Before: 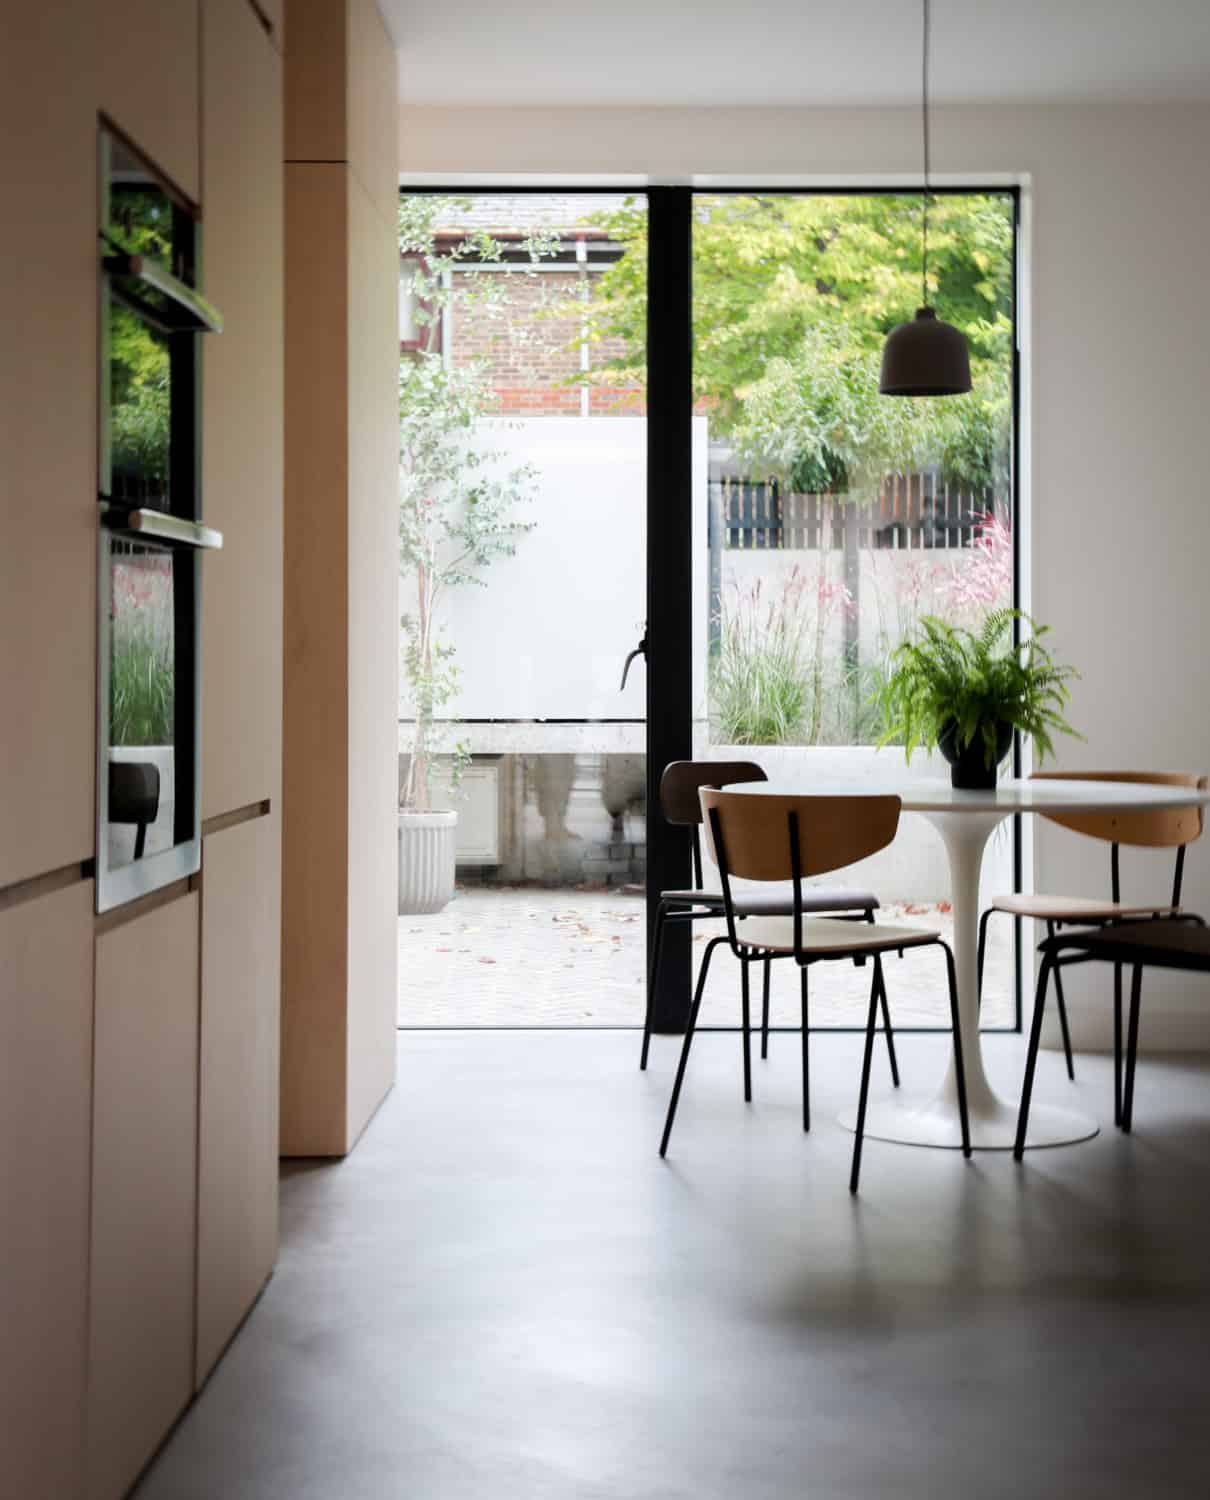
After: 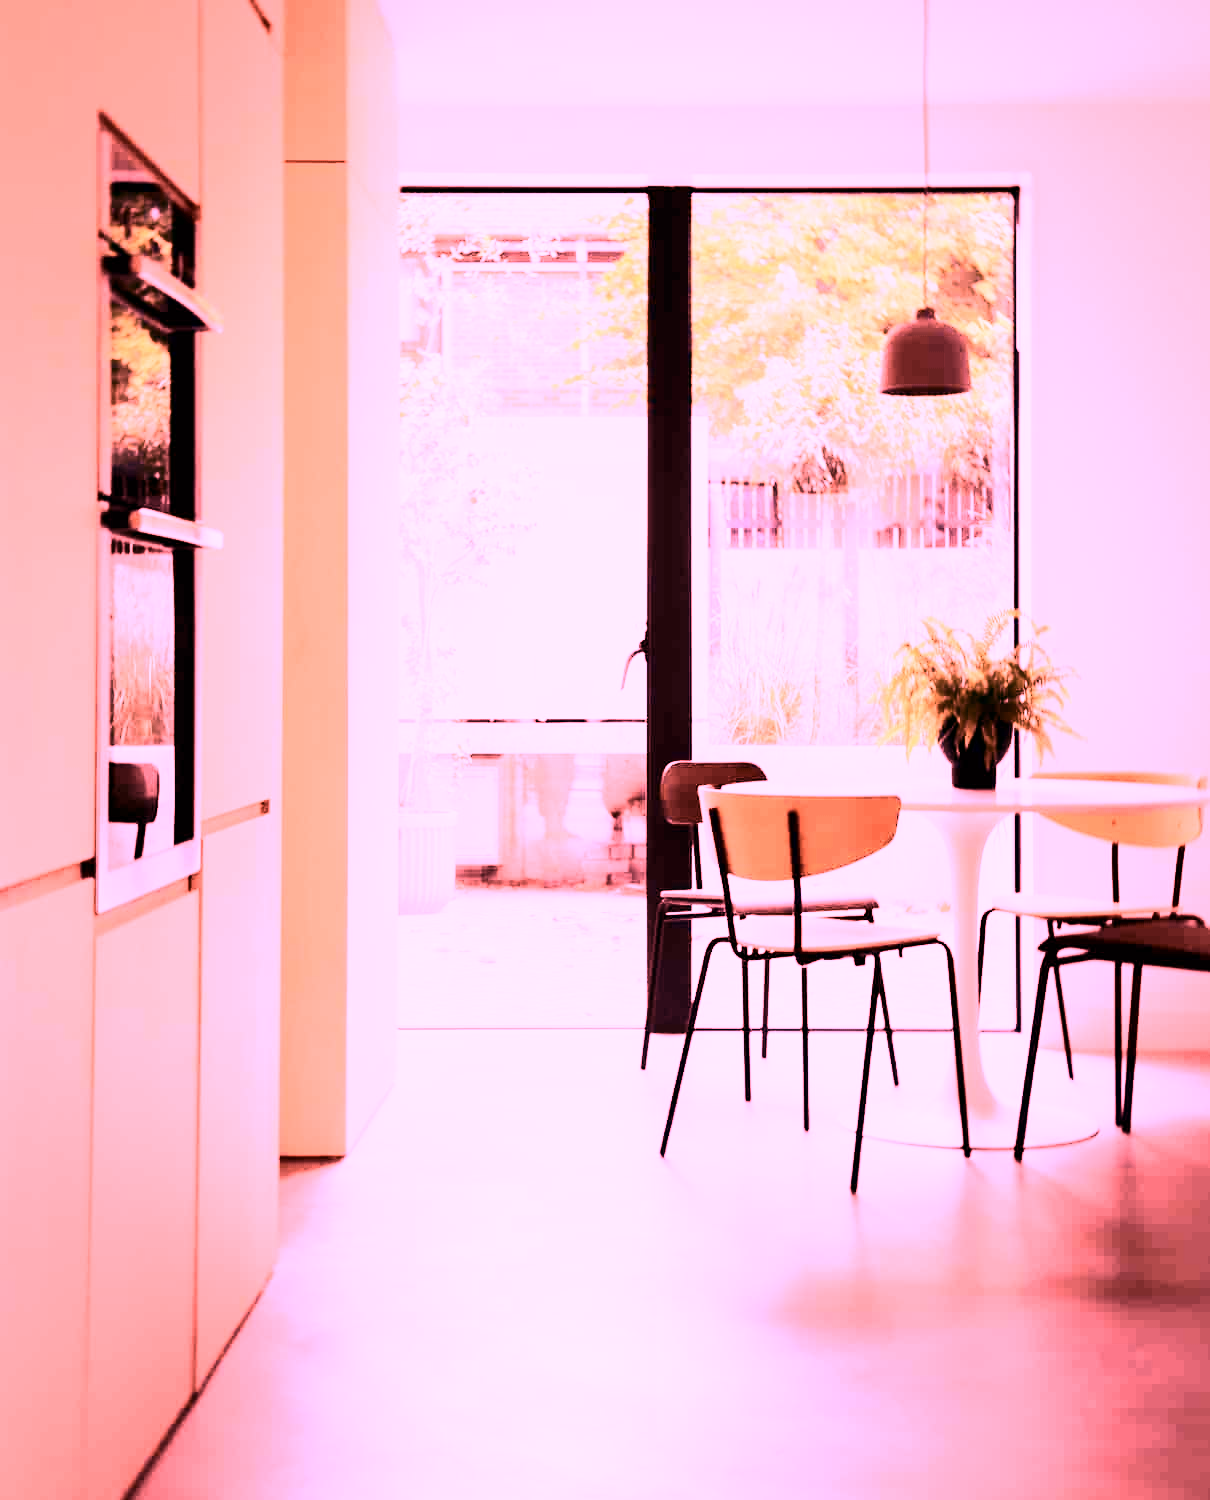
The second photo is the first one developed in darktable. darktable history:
contrast brightness saturation: contrast 0.25, saturation -0.31
exposure: exposure 0.127 EV, compensate highlight preservation false
white balance: red 4.26, blue 1.802
